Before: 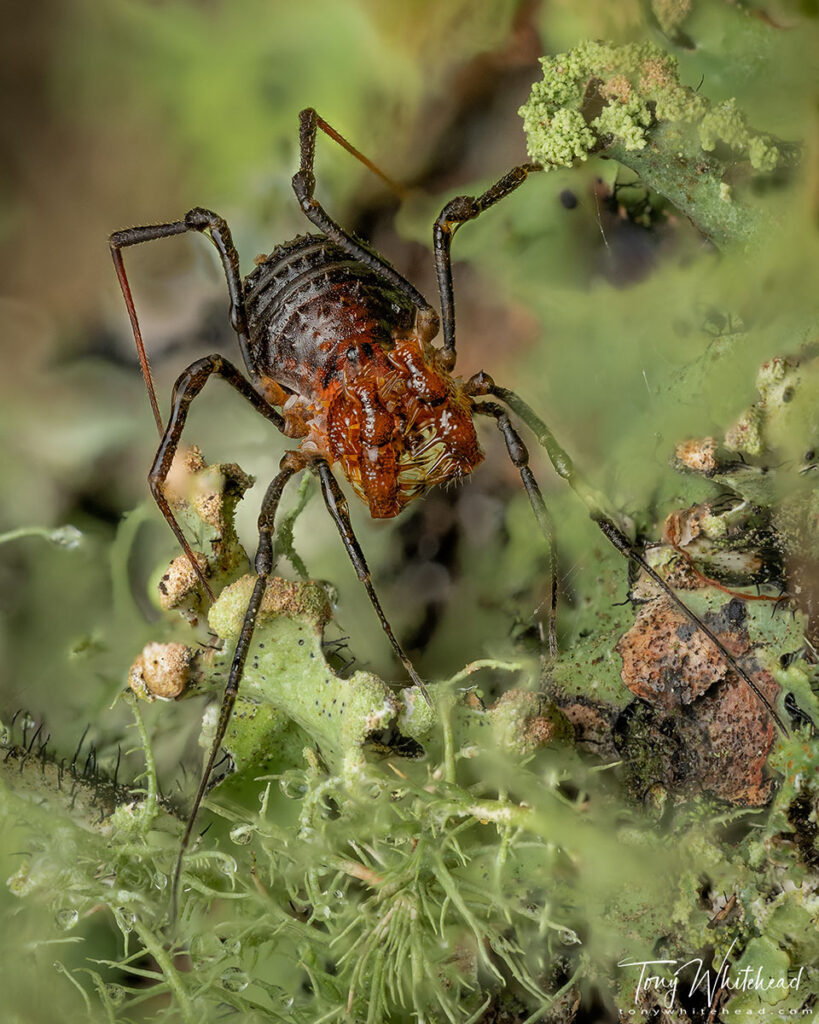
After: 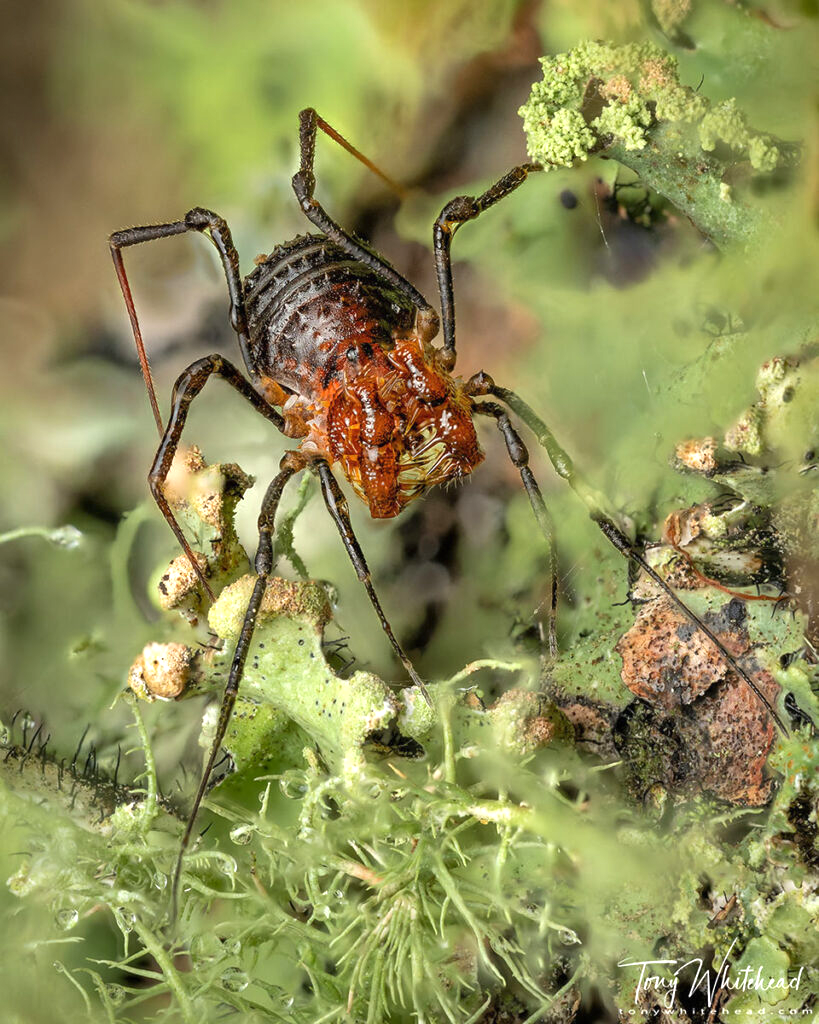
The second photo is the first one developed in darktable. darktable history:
exposure: black level correction 0, exposure 0.697 EV, compensate highlight preservation false
shadows and highlights: soften with gaussian
